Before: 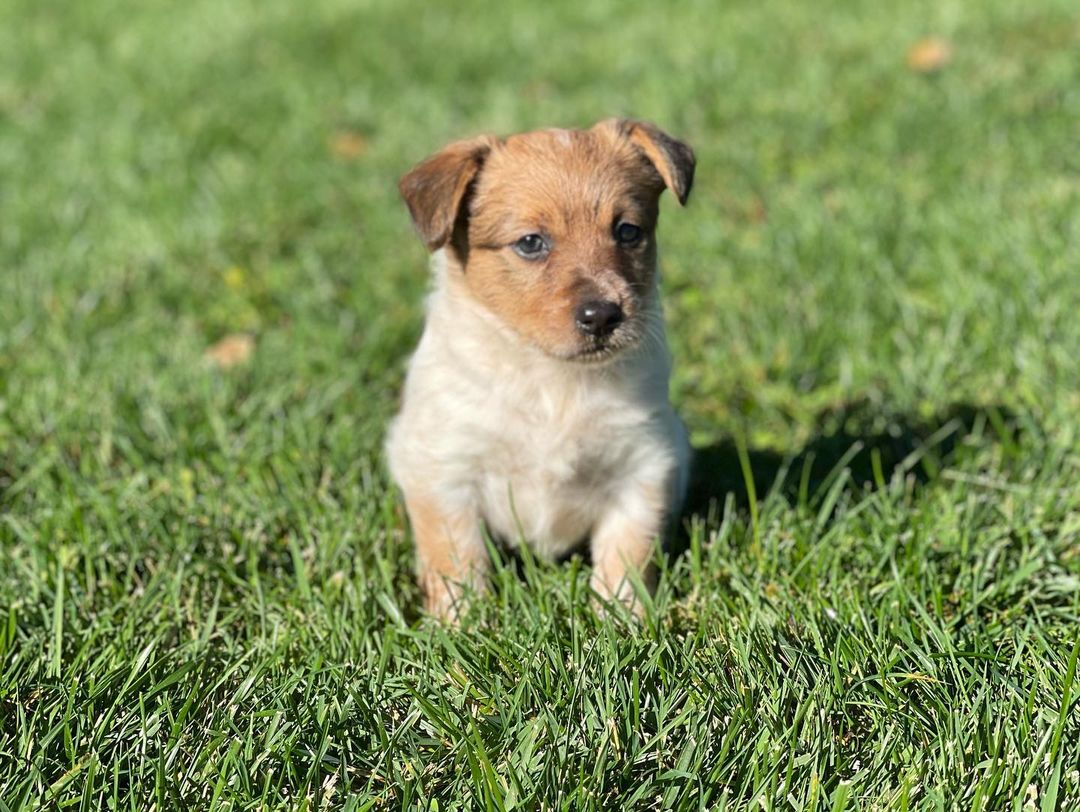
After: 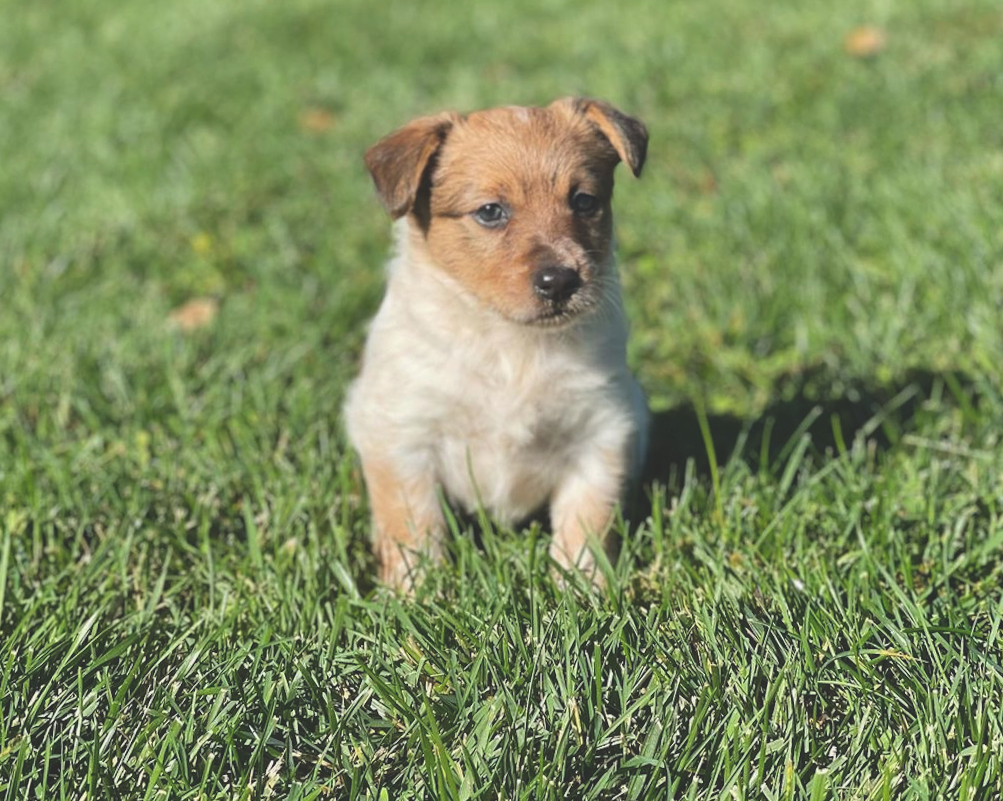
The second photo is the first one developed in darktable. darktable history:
exposure: black level correction -0.025, exposure -0.117 EV, compensate highlight preservation false
crop: top 1.049%, right 0.001%
rotate and perspective: rotation 0.215°, lens shift (vertical) -0.139, crop left 0.069, crop right 0.939, crop top 0.002, crop bottom 0.996
